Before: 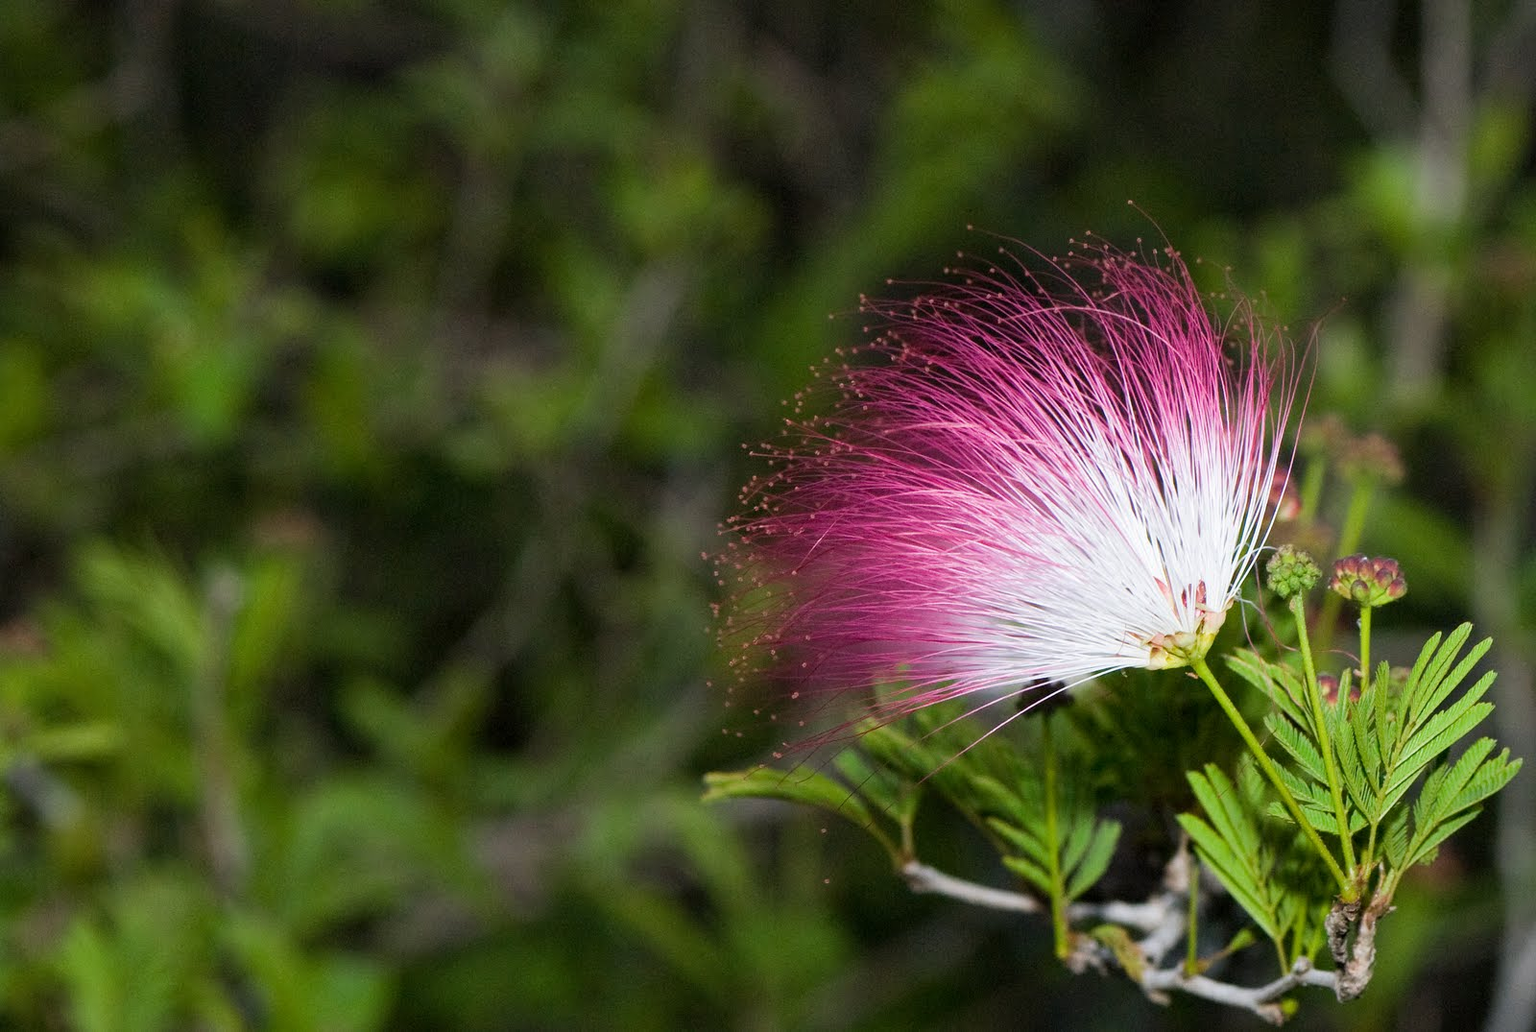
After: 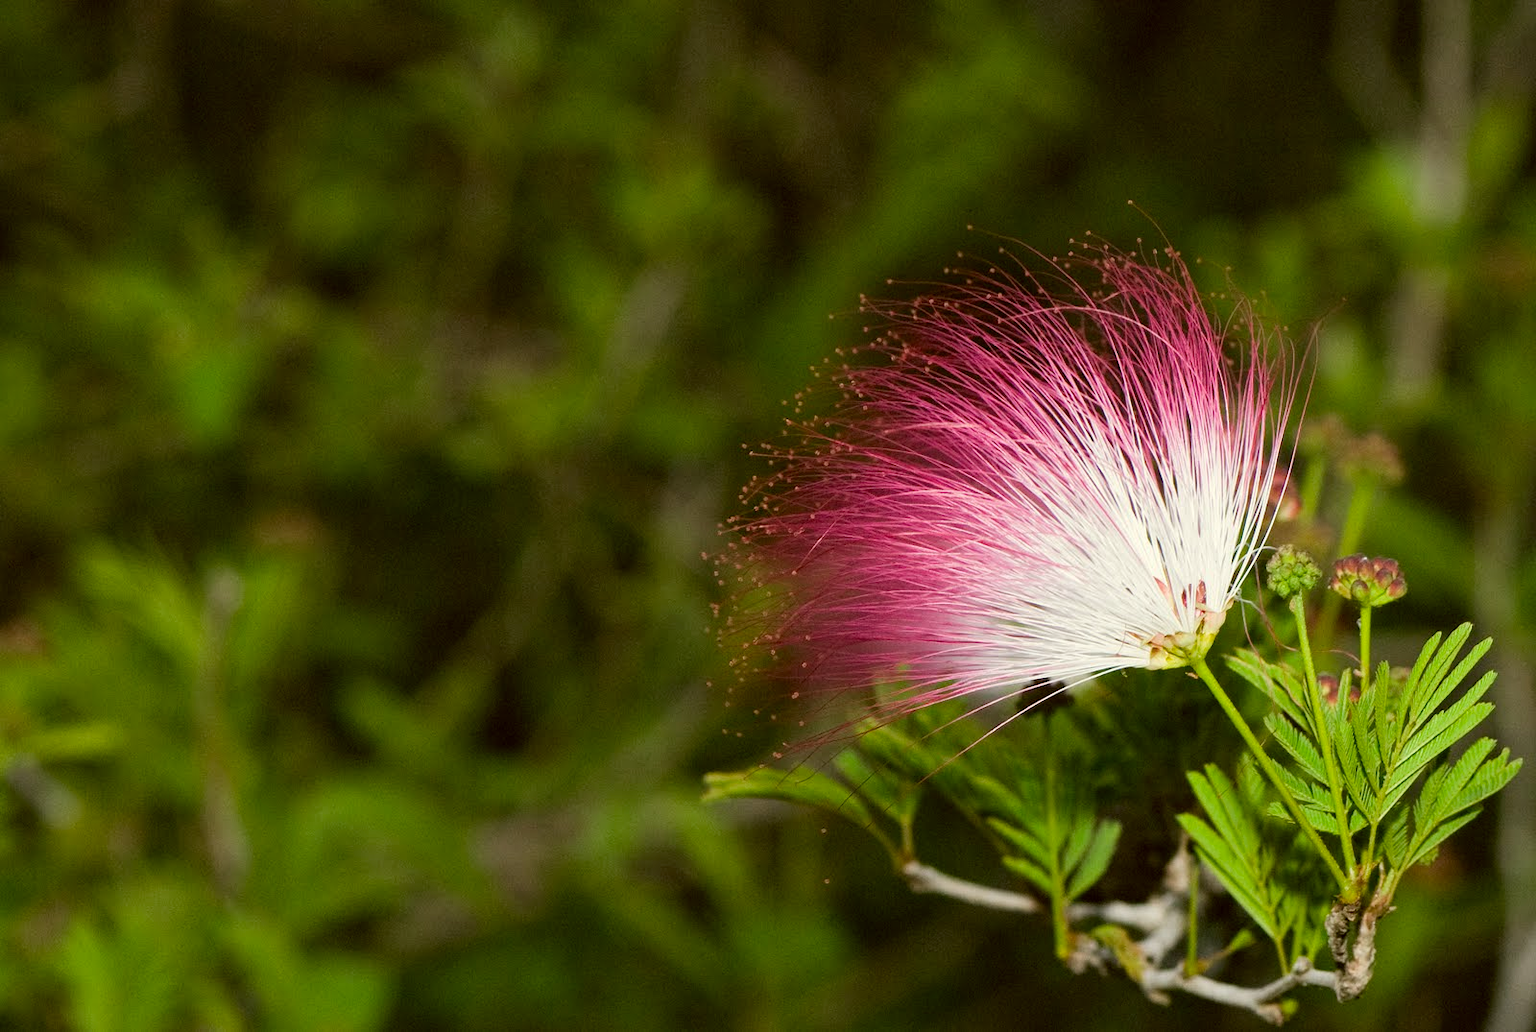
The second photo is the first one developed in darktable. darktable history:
color correction: highlights a* -1.26, highlights b* 10.1, shadows a* 0.933, shadows b* 18.56
